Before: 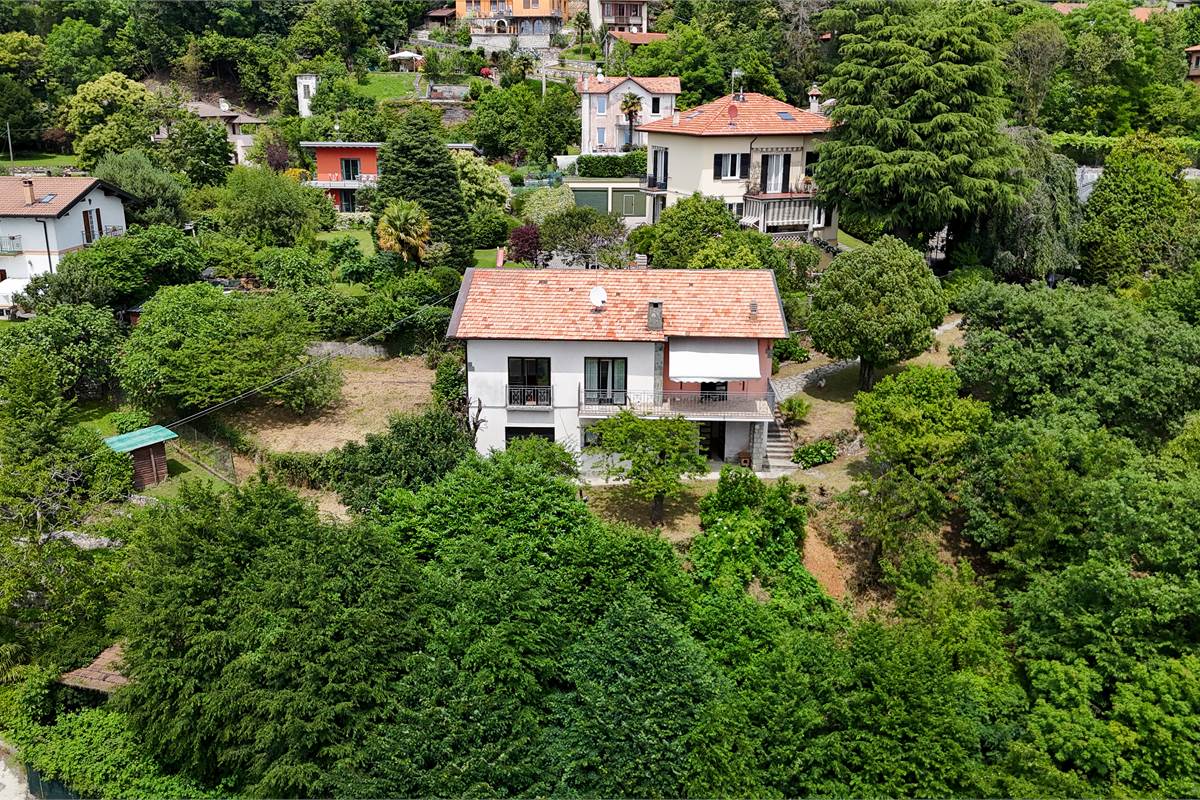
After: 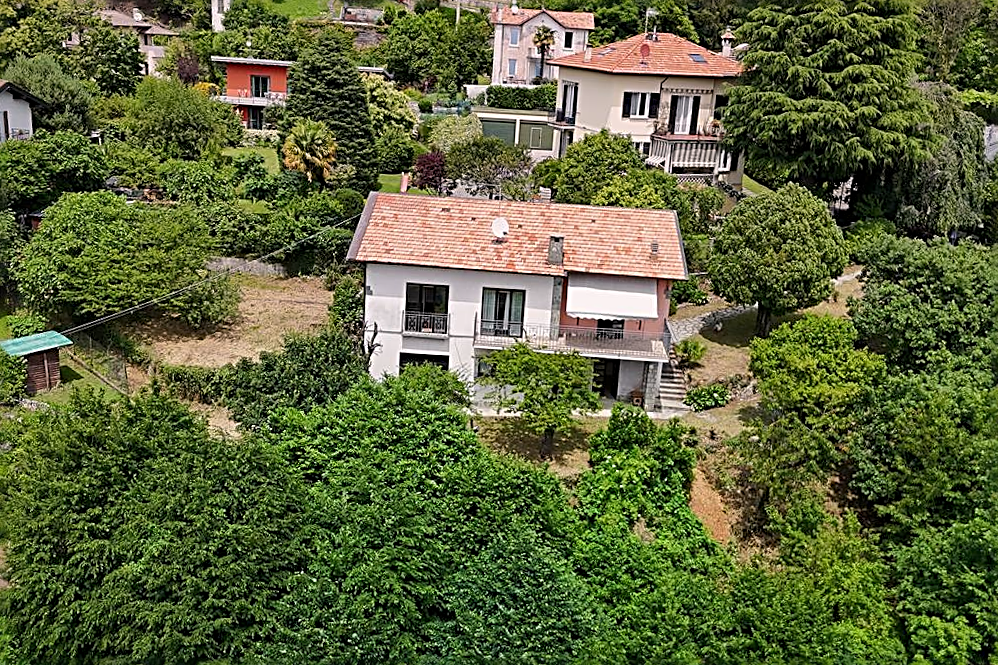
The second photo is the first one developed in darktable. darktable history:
sharpen: radius 2.676, amount 0.669
crop and rotate: angle -3.27°, left 5.211%, top 5.211%, right 4.607%, bottom 4.607%
color balance: on, module defaults
graduated density: density 0.38 EV, hardness 21%, rotation -6.11°, saturation 32%
